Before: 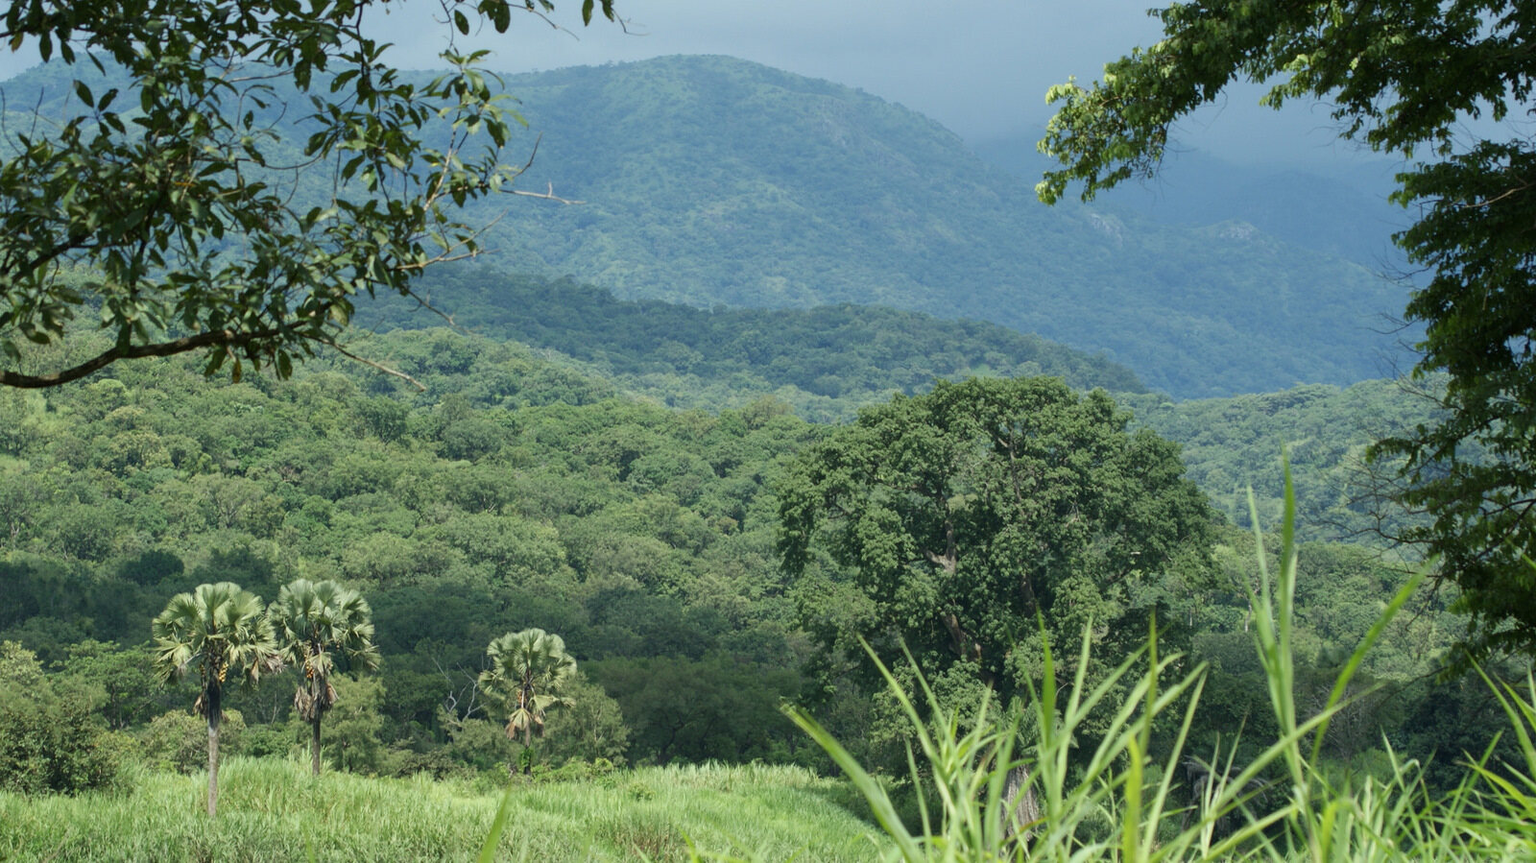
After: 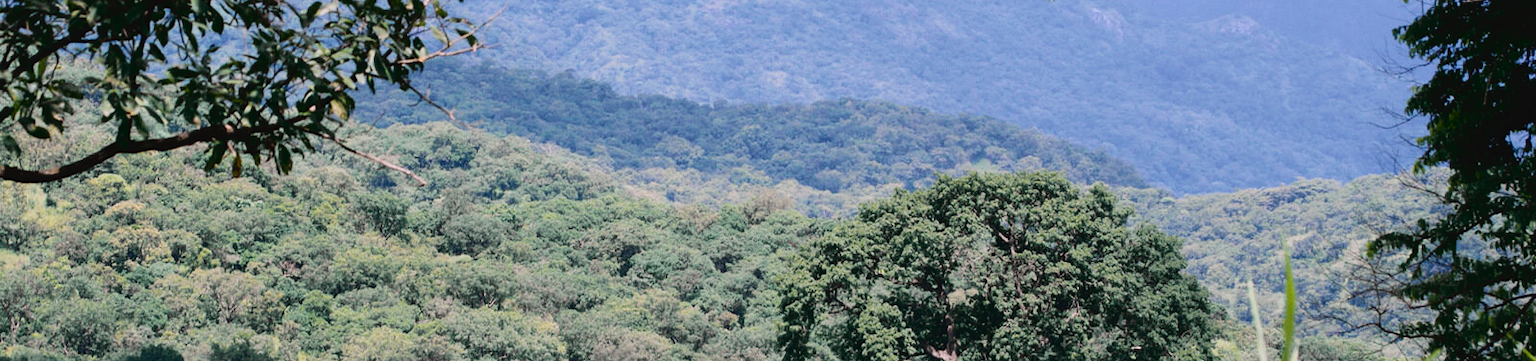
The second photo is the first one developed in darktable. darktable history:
filmic rgb: black relative exposure -7.65 EV, white relative exposure 4.56 EV, hardness 3.61, contrast 1.05
tone curve: curves: ch0 [(0, 0.031) (0.139, 0.084) (0.311, 0.278) (0.495, 0.544) (0.718, 0.816) (0.841, 0.909) (1, 0.967)]; ch1 [(0, 0) (0.272, 0.249) (0.388, 0.385) (0.469, 0.456) (0.495, 0.497) (0.538, 0.545) (0.578, 0.595) (0.707, 0.778) (1, 1)]; ch2 [(0, 0) (0.125, 0.089) (0.353, 0.329) (0.443, 0.408) (0.502, 0.499) (0.557, 0.531) (0.608, 0.631) (1, 1)], color space Lab, independent channels, preserve colors none
crop and rotate: top 23.84%, bottom 34.294%
white balance: red 1.188, blue 1.11
